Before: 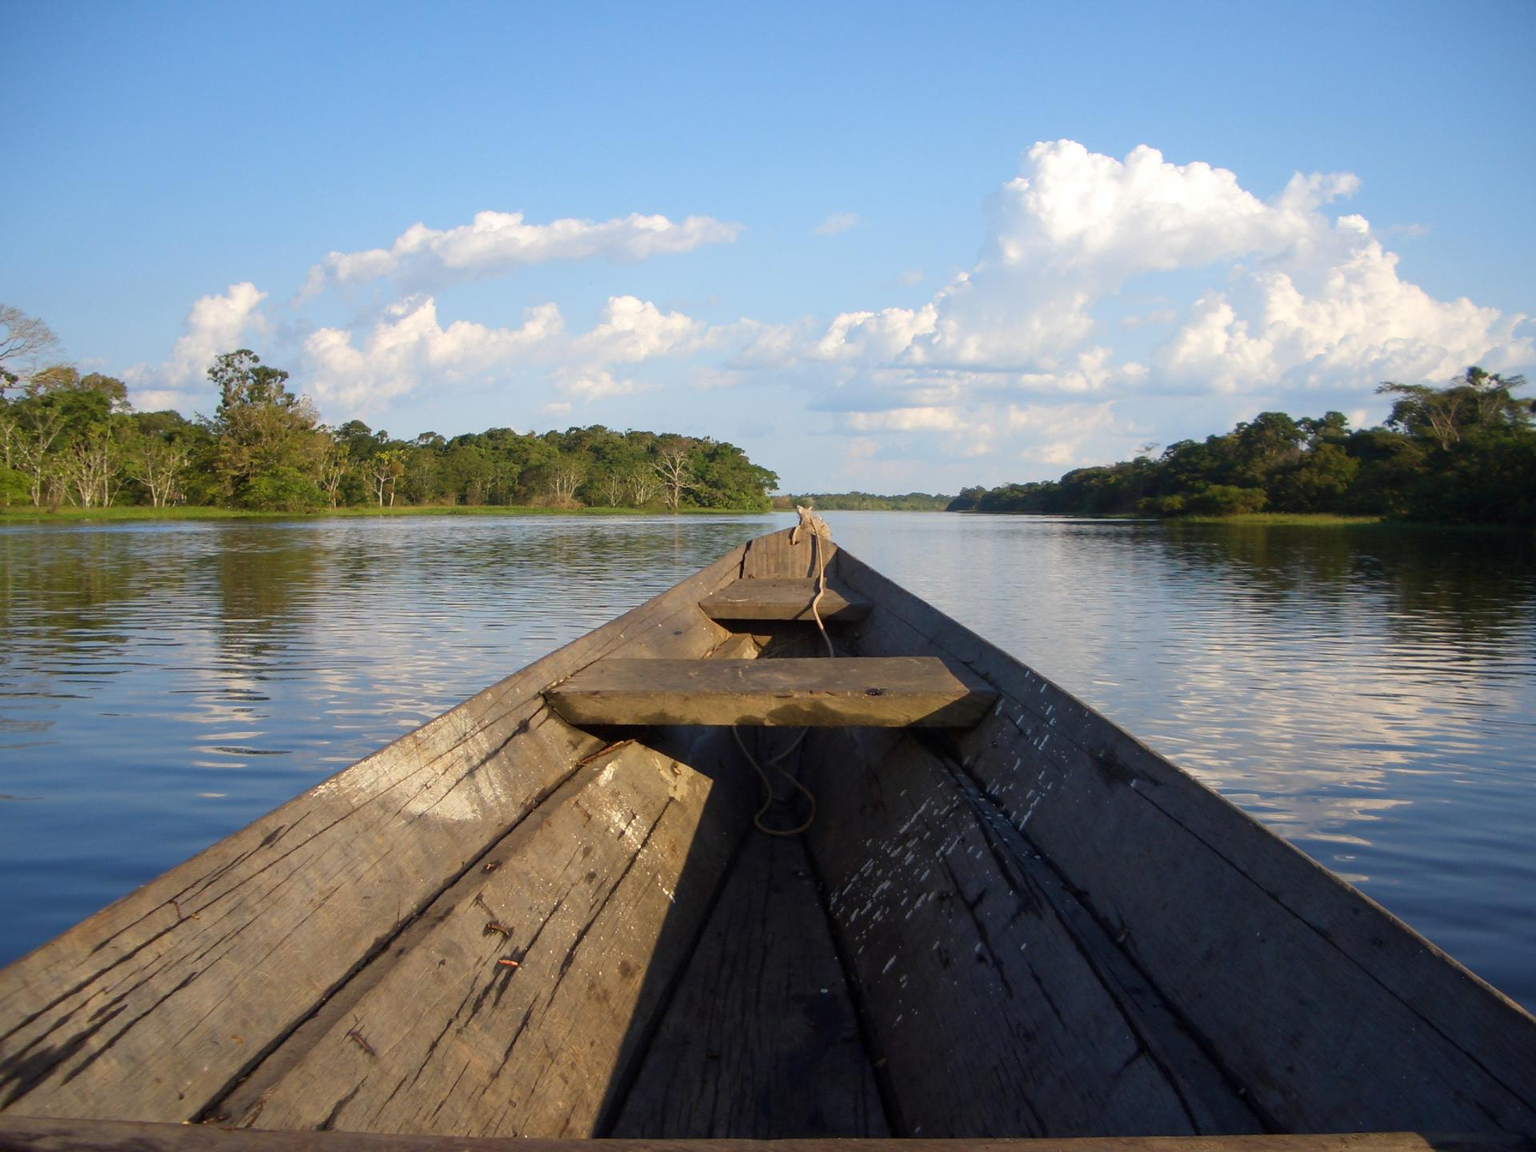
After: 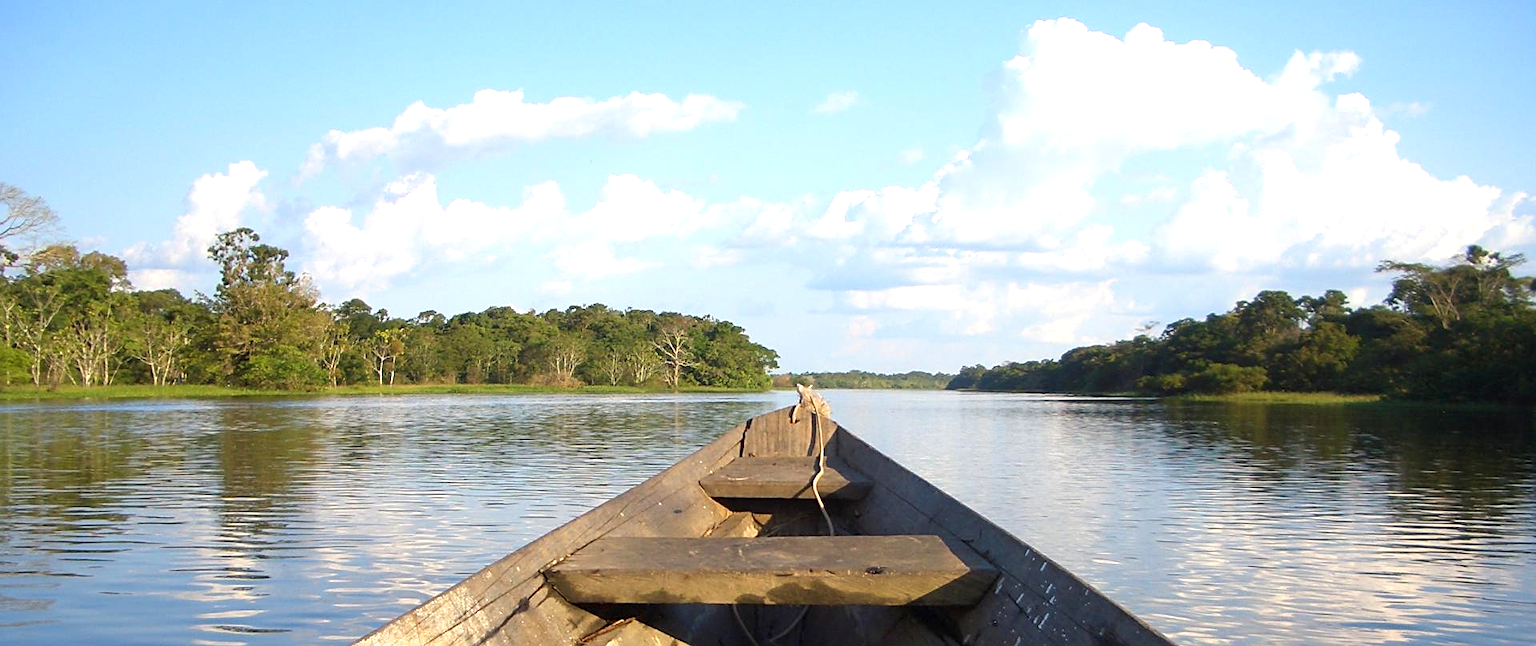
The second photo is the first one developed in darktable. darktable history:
exposure: exposure 0.657 EV, compensate highlight preservation false
crop and rotate: top 10.605%, bottom 33.274%
sharpen: on, module defaults
